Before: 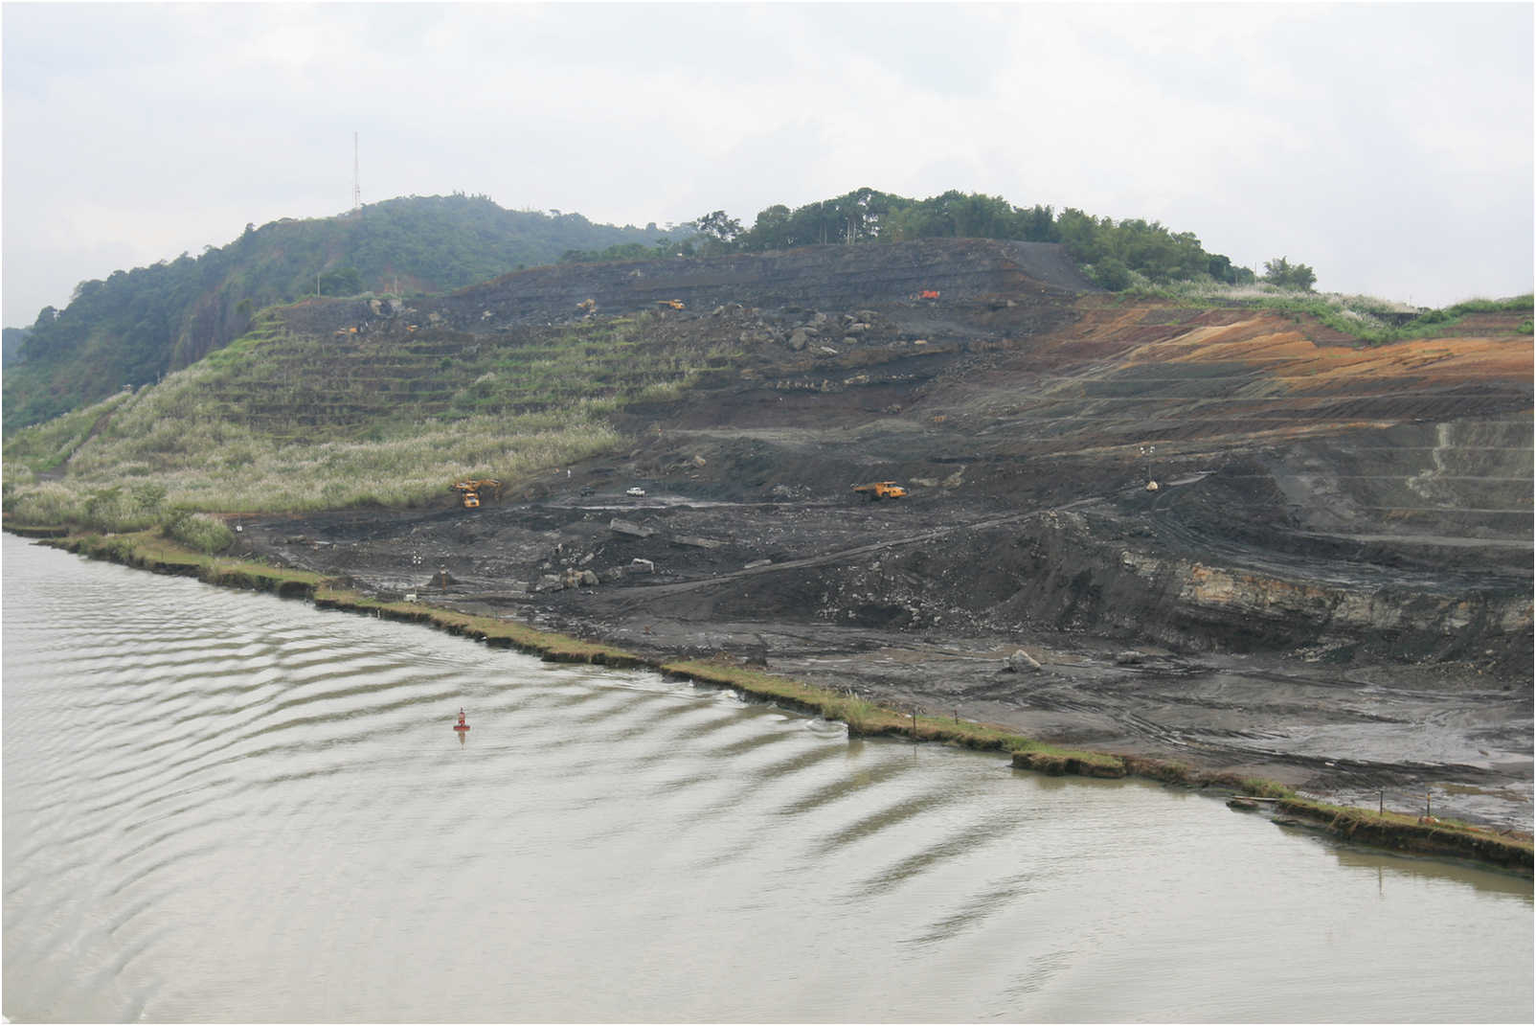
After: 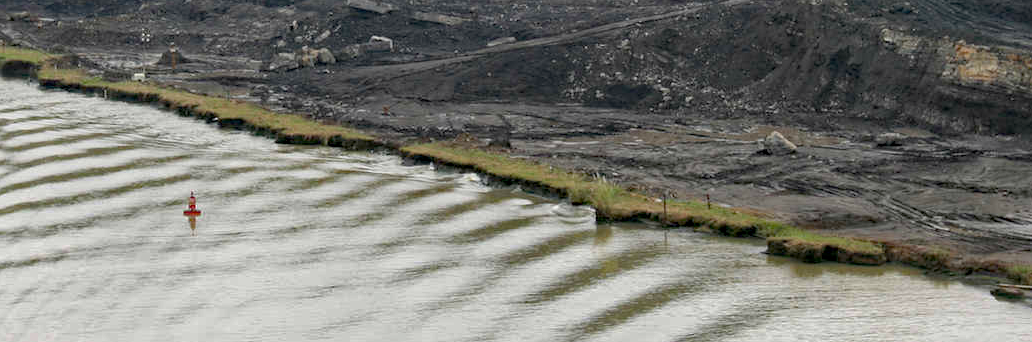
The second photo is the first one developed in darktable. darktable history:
haze removal: strength 0.53, distance 0.925, compatibility mode true, adaptive false
crop: left 18.091%, top 51.13%, right 17.525%, bottom 16.85%
